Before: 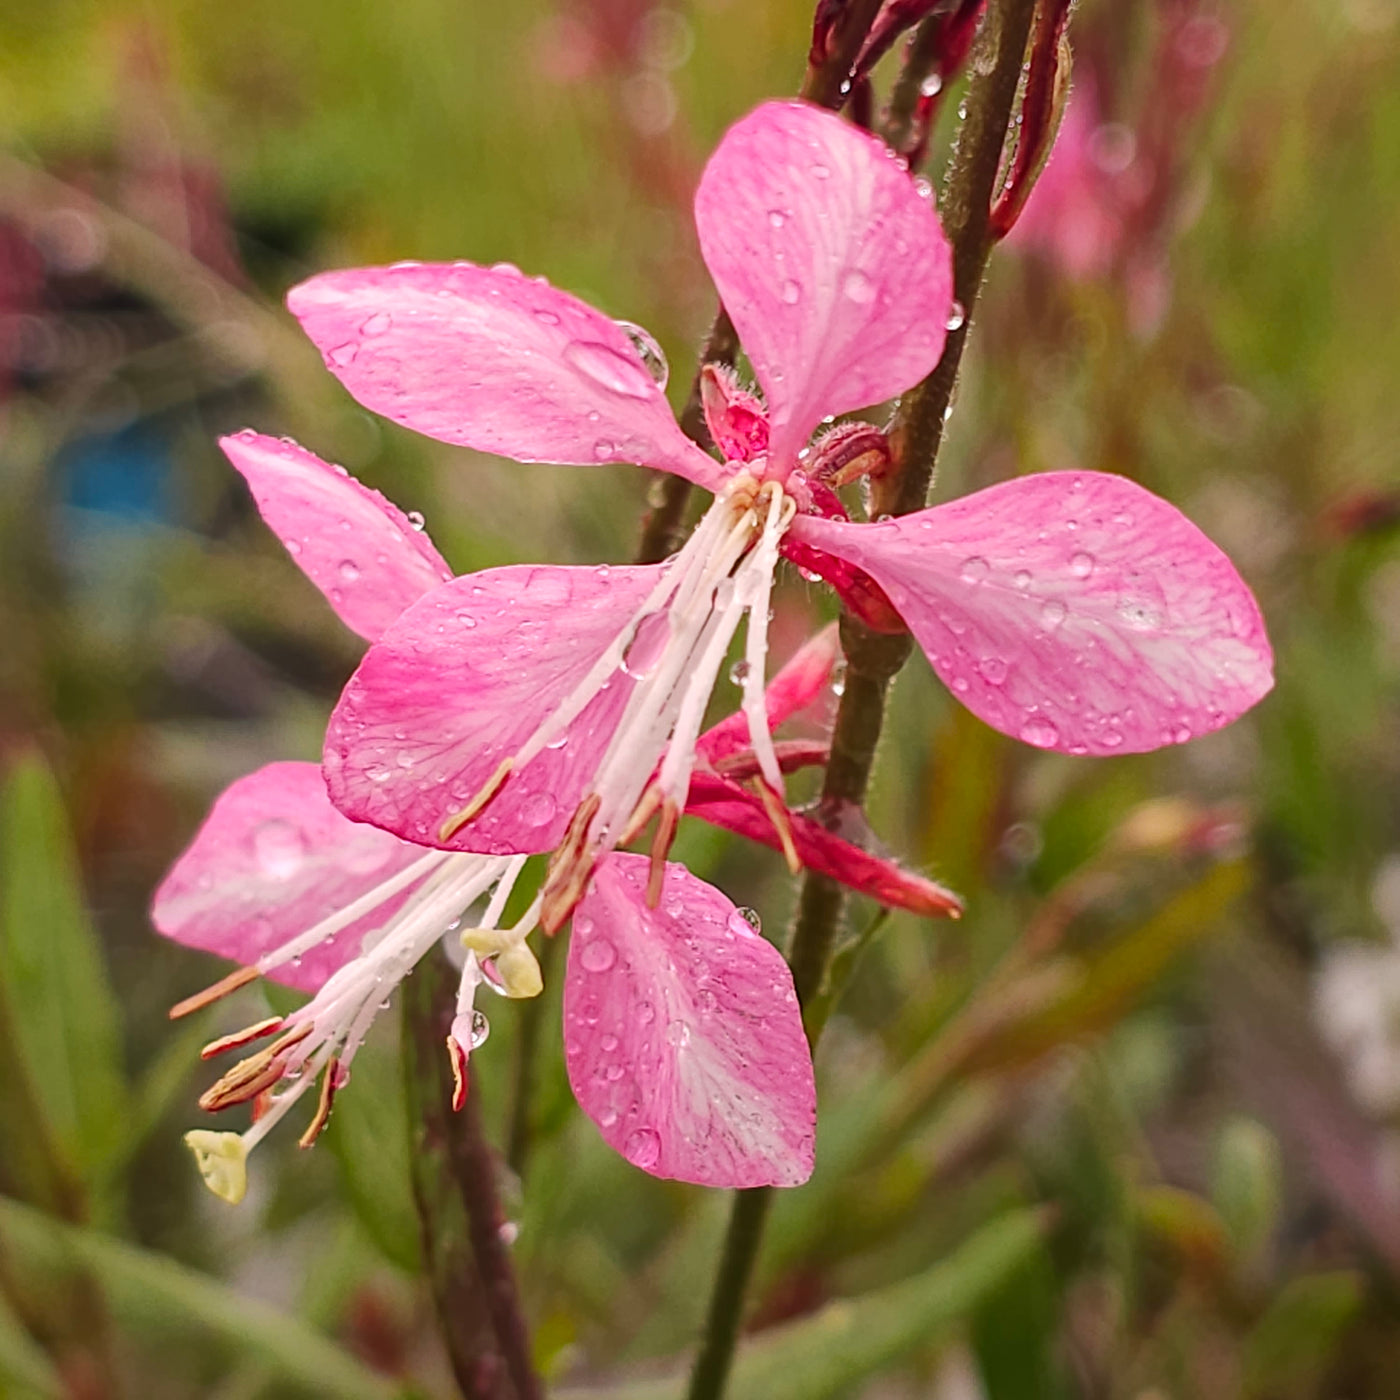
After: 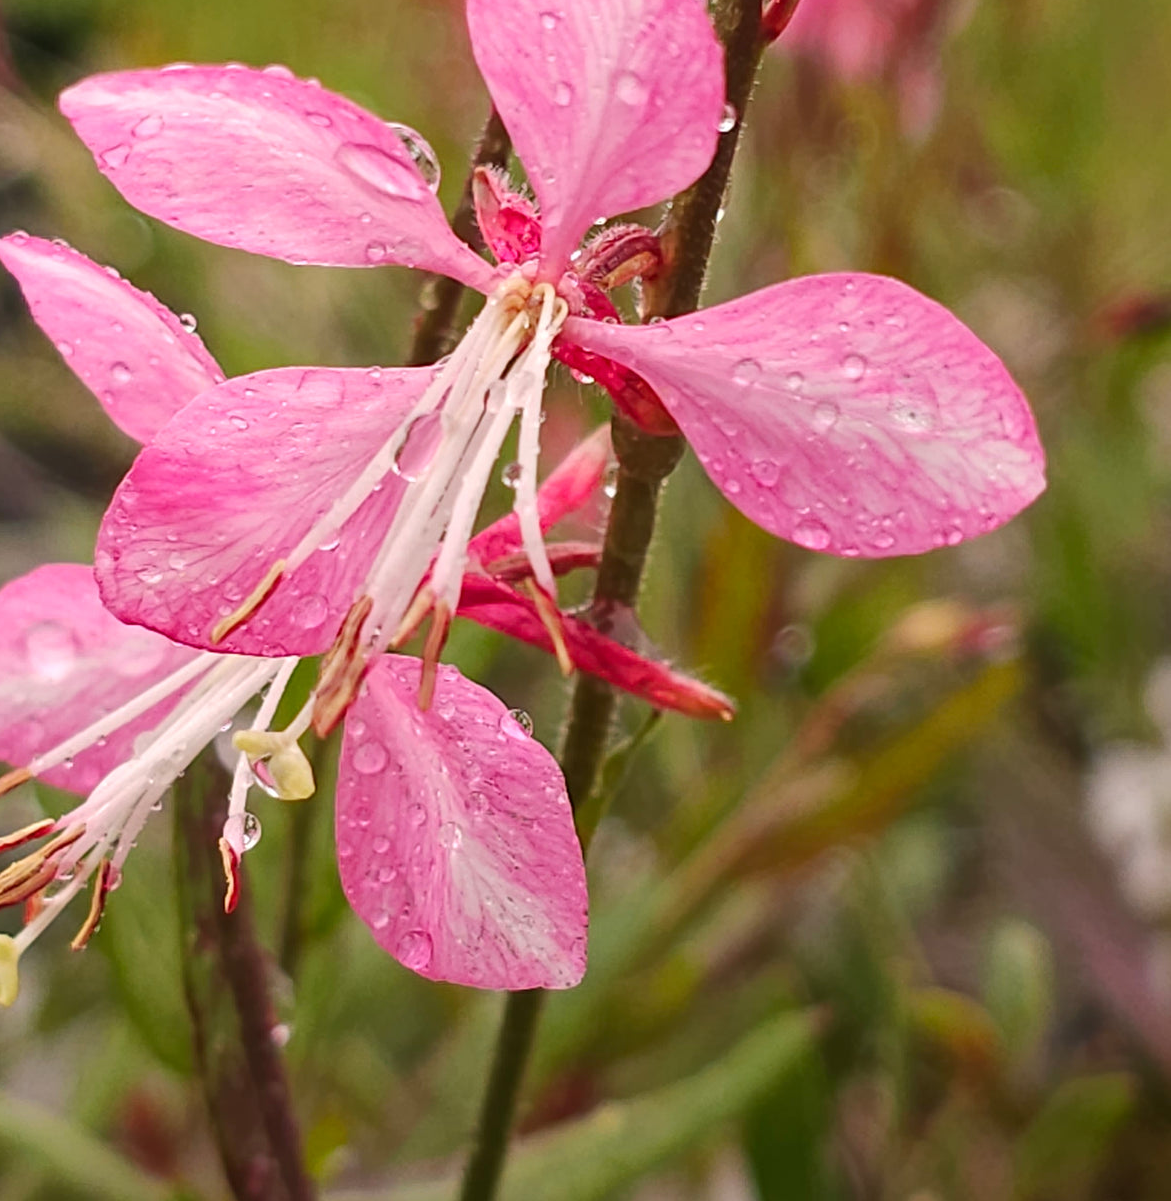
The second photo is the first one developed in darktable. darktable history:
crop: left 16.337%, top 14.167%
exposure: compensate highlight preservation false
